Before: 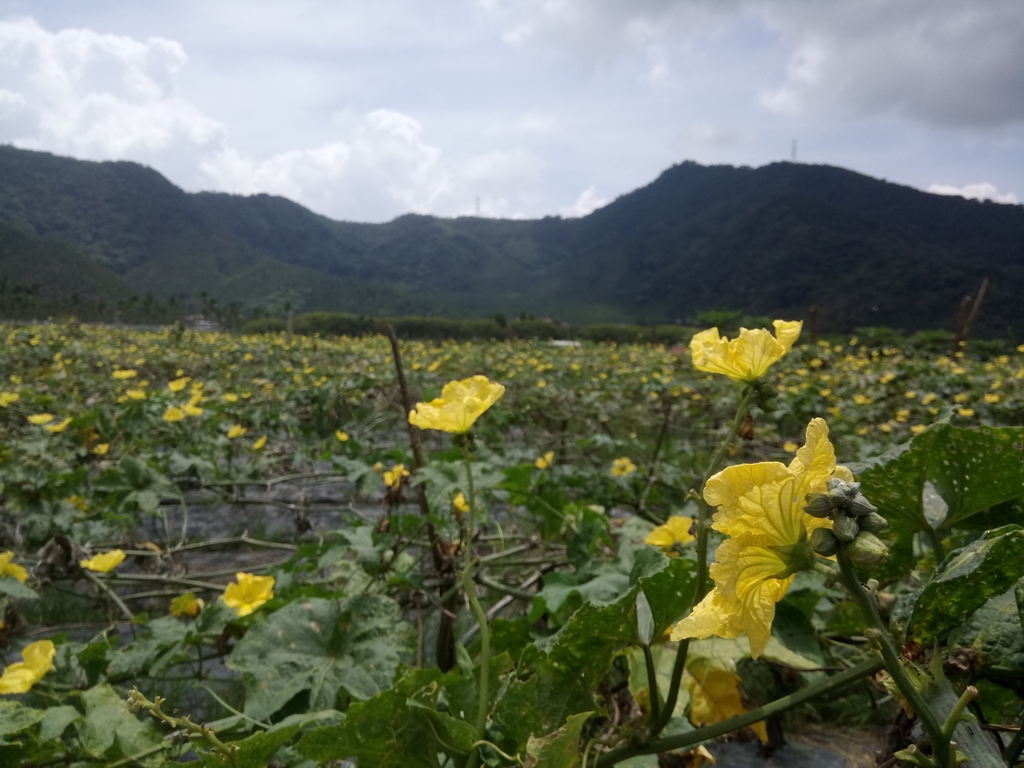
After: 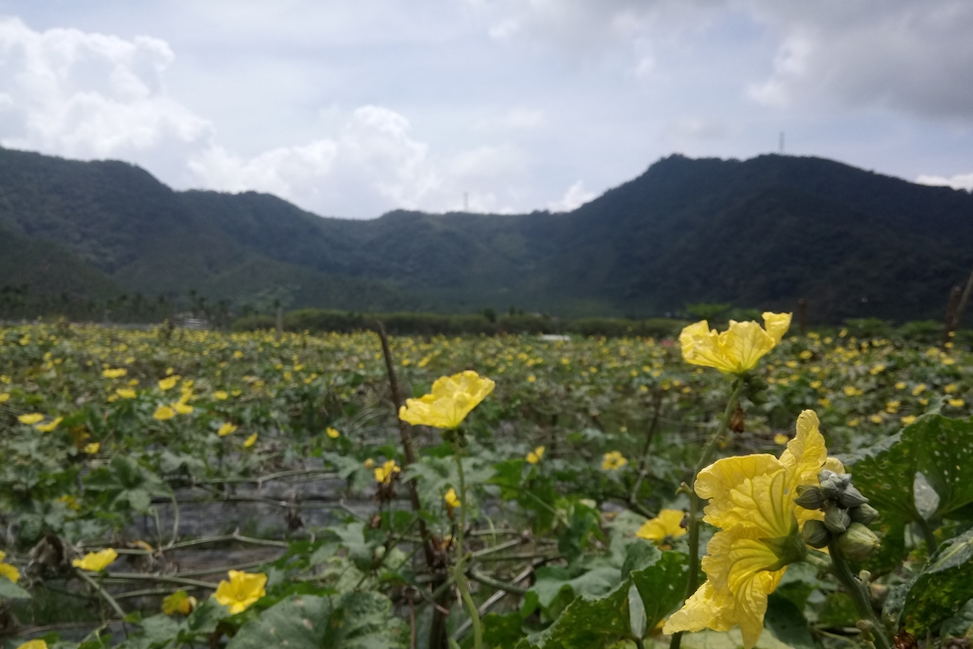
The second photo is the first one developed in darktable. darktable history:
crop and rotate: angle 0.575°, left 0.332%, right 3.302%, bottom 14.324%
